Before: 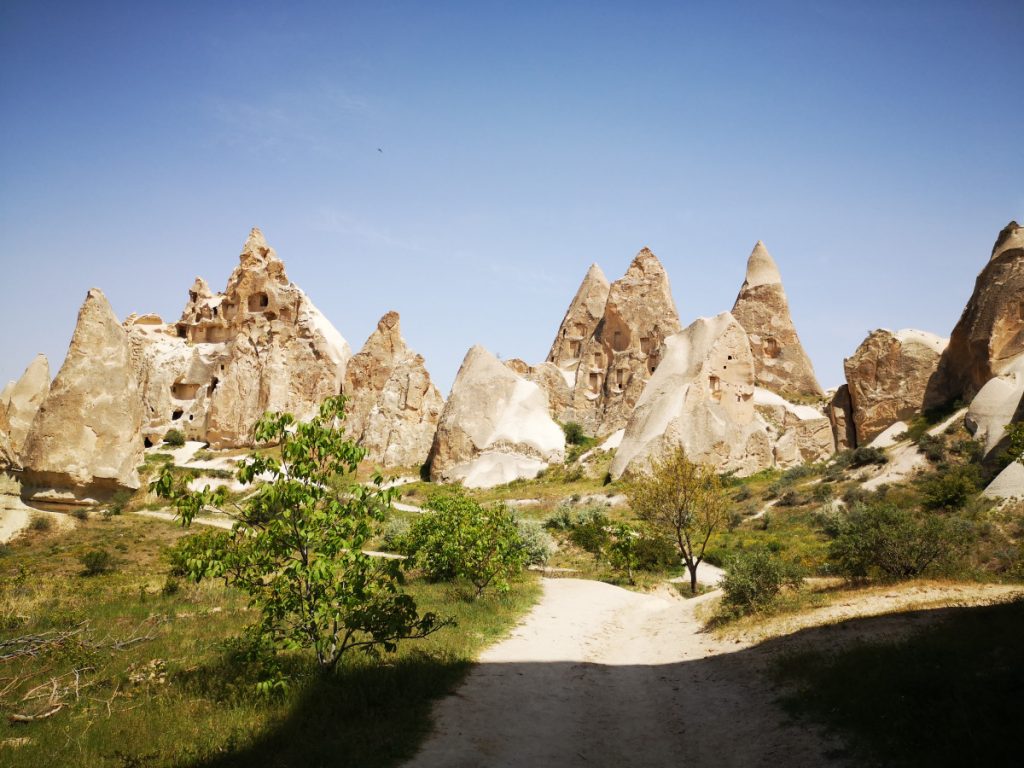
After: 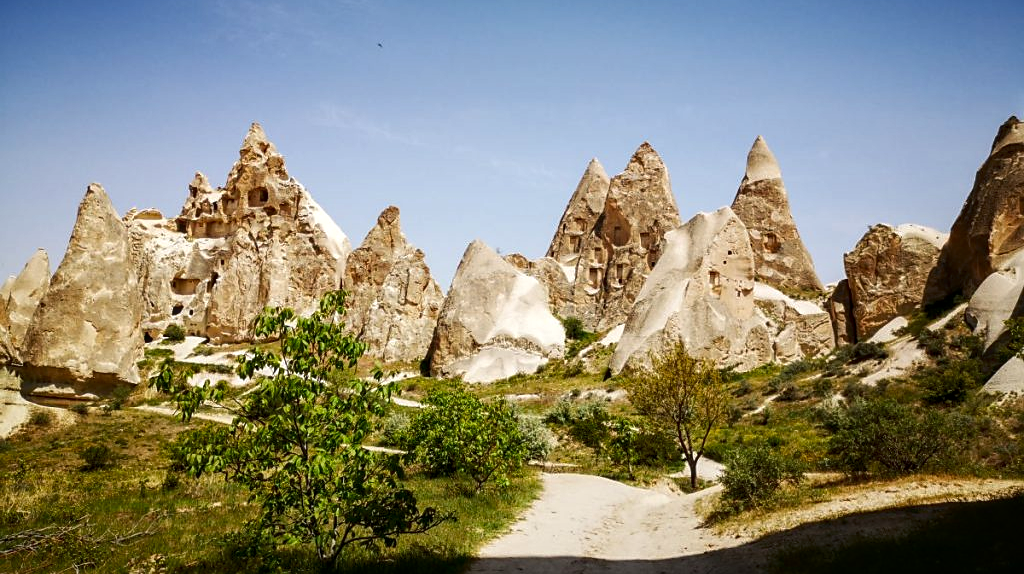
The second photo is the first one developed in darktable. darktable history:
tone equalizer: on, module defaults
crop: top 13.714%, bottom 11.462%
sharpen: radius 1.845, amount 0.39, threshold 1.138
local contrast: on, module defaults
contrast brightness saturation: contrast 0.067, brightness -0.15, saturation 0.111
